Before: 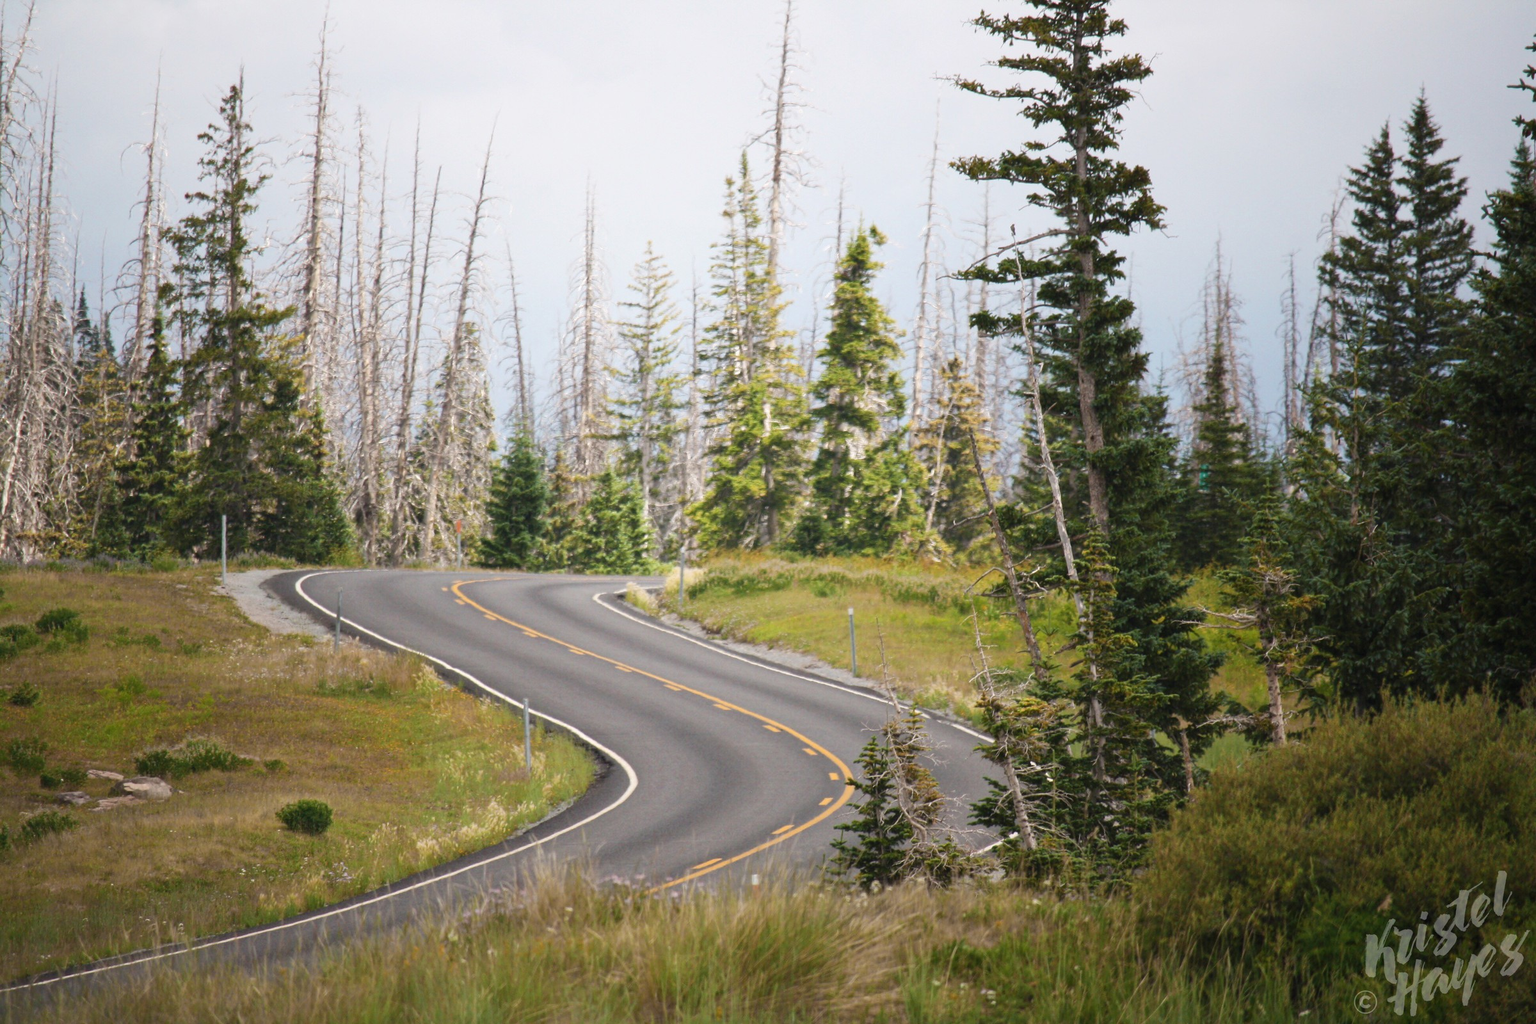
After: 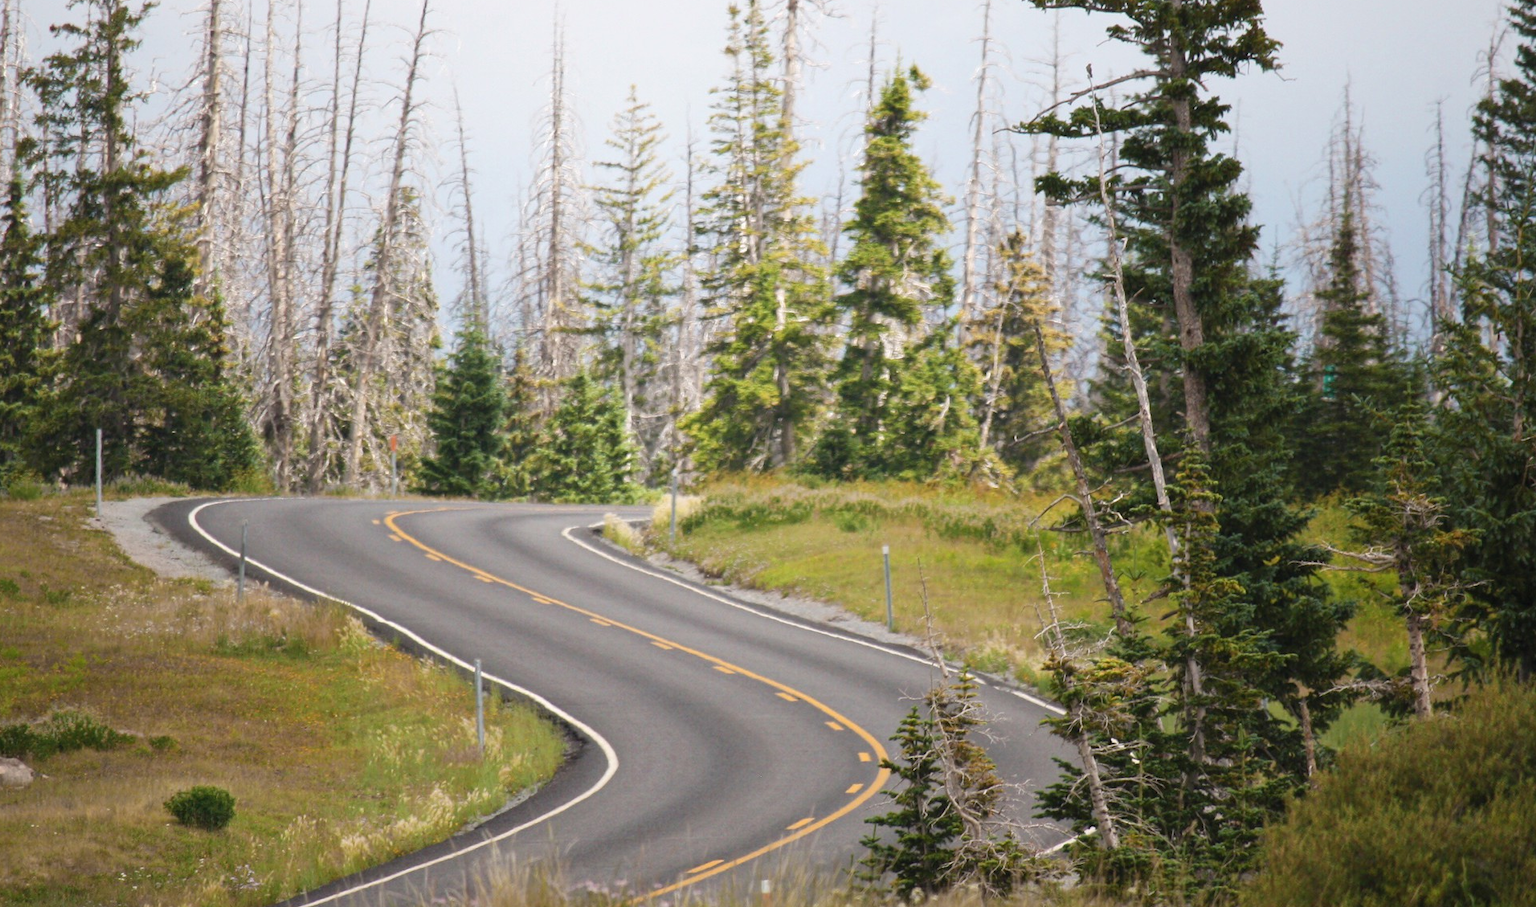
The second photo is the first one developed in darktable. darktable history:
crop: left 9.472%, top 16.955%, right 10.833%, bottom 12.382%
